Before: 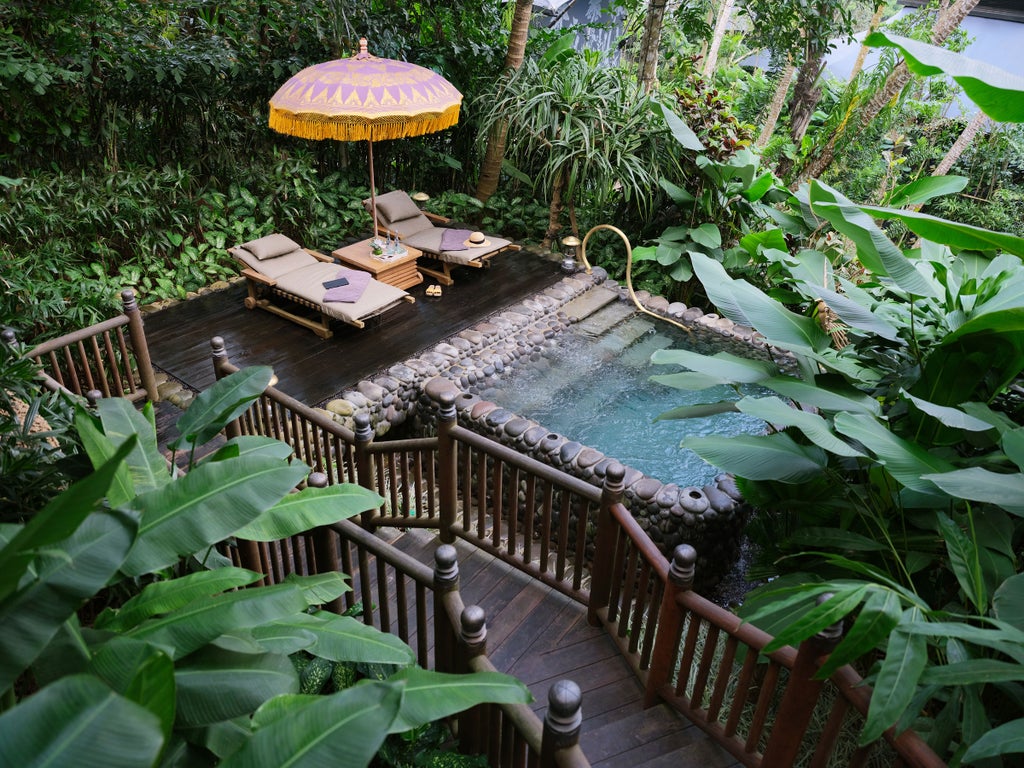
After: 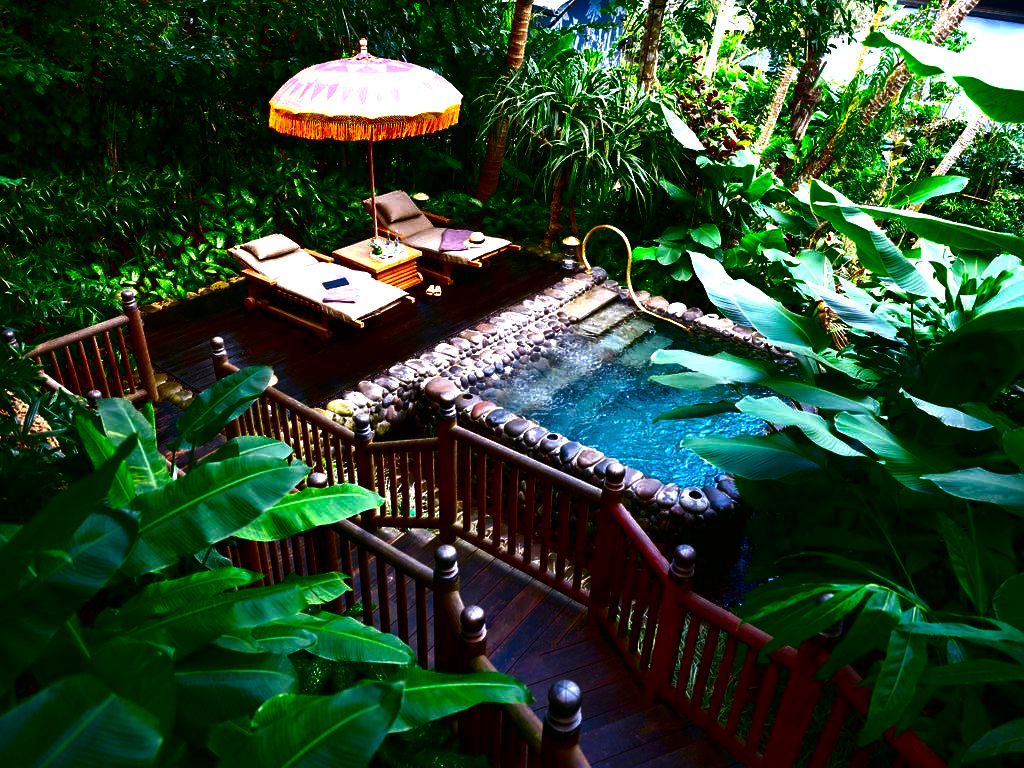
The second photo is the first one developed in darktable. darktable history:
exposure: black level correction -0.002, exposure 1.115 EV, compensate highlight preservation false
contrast brightness saturation: brightness -1, saturation 1
